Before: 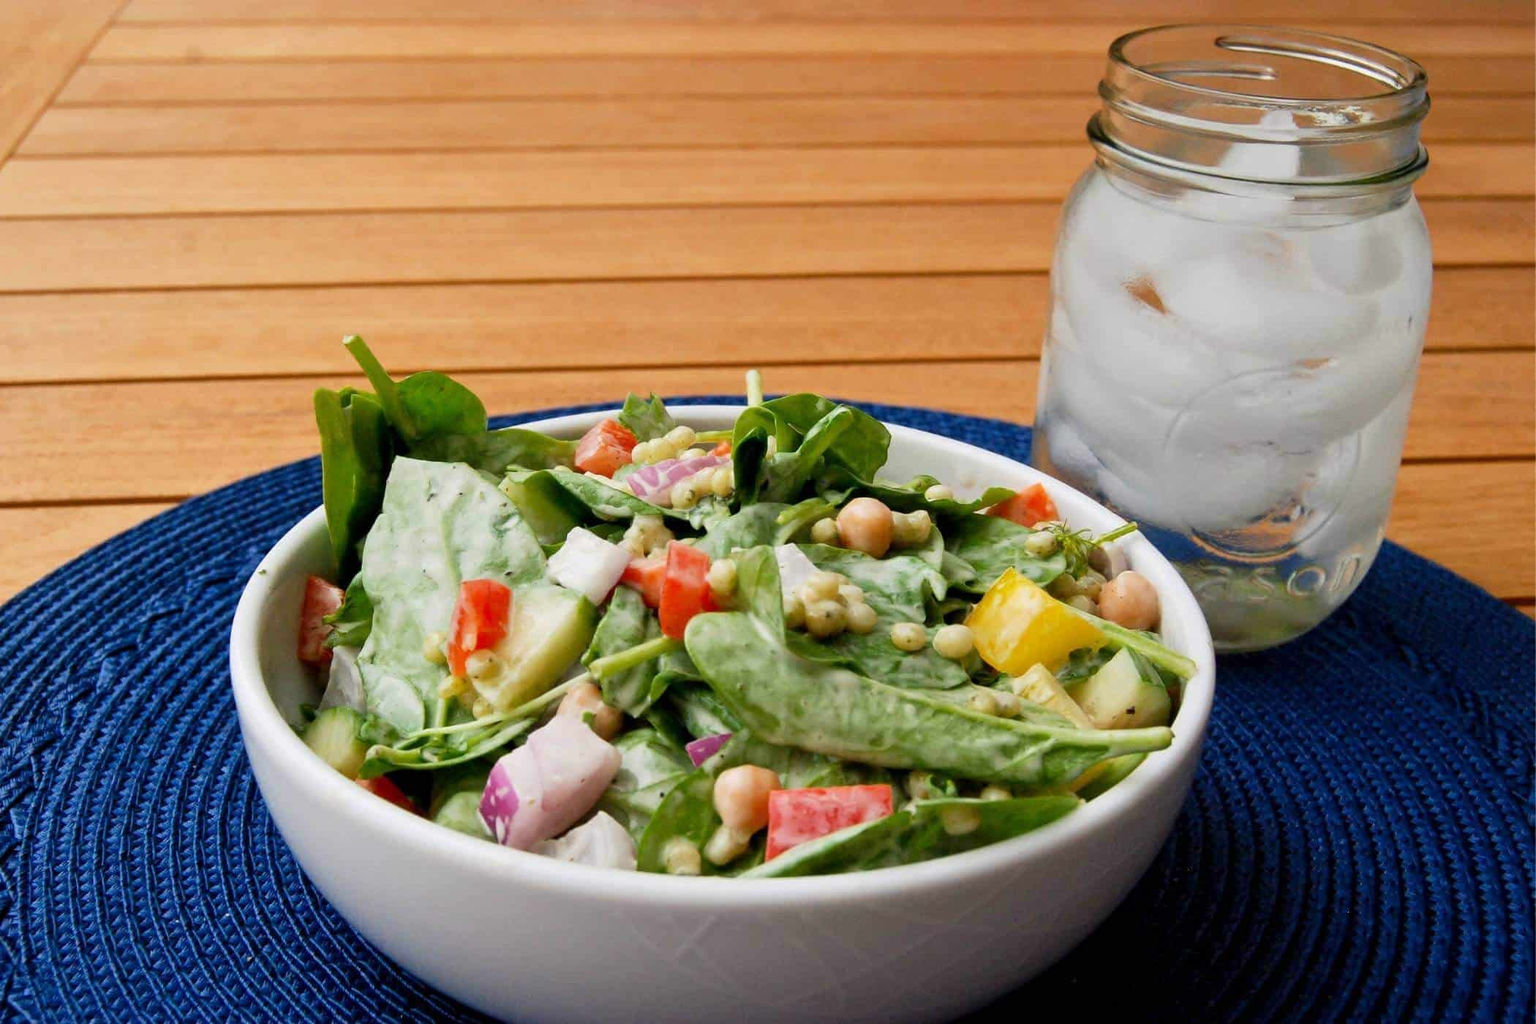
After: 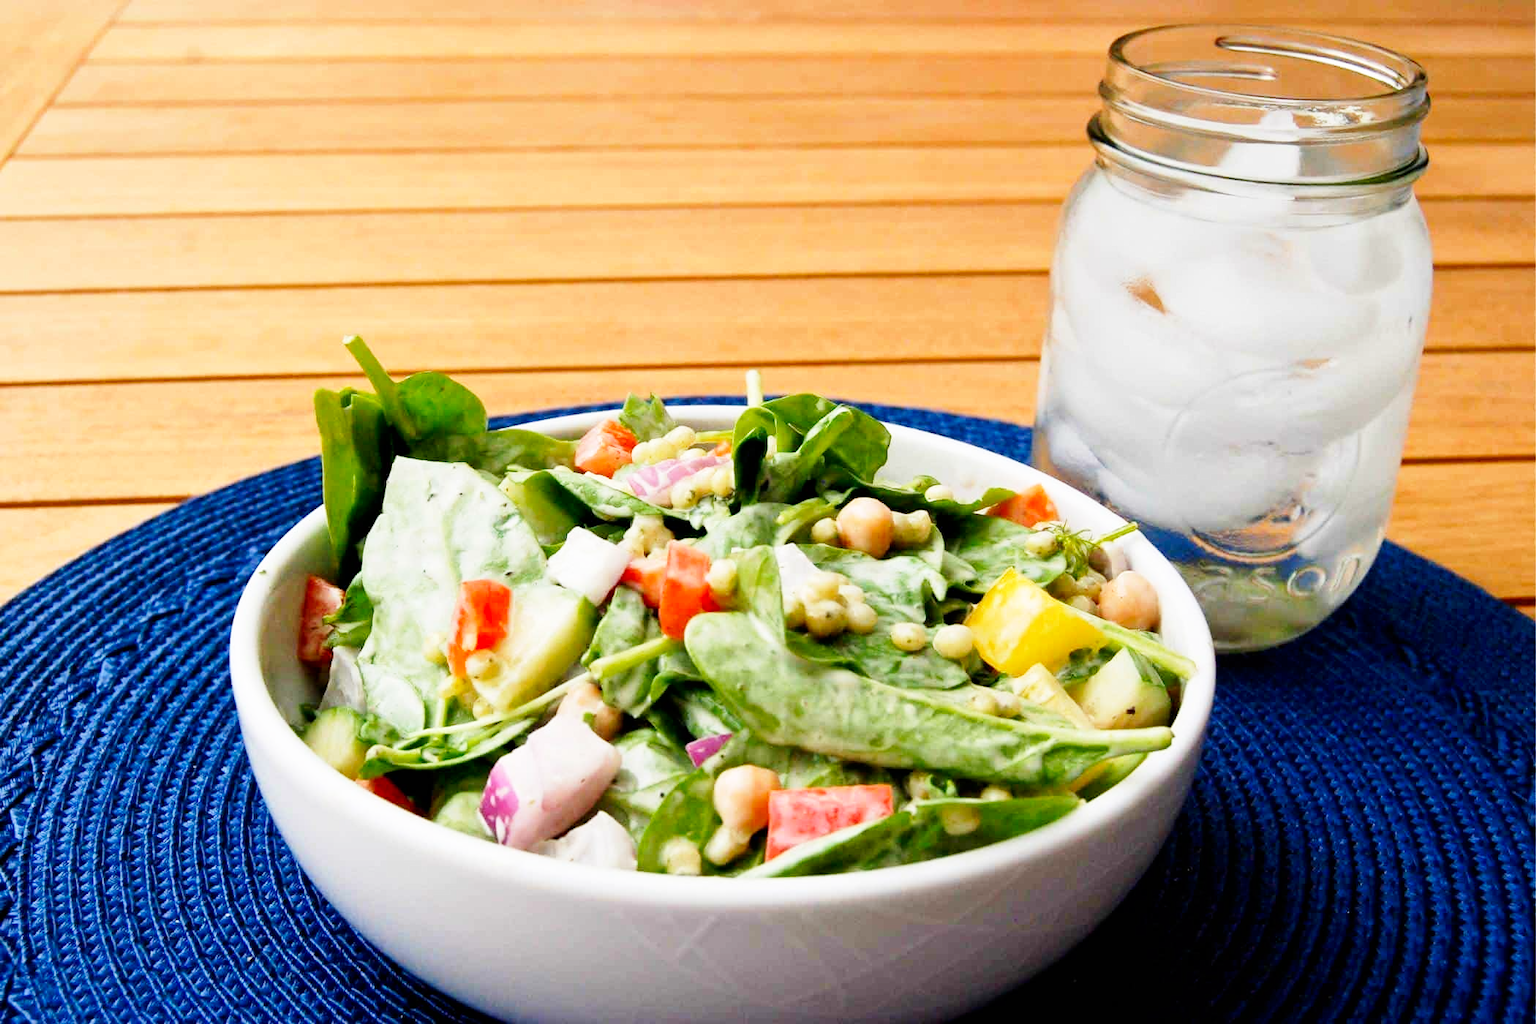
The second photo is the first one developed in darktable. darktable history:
base curve: curves: ch0 [(0, 0) (0.005, 0.002) (0.15, 0.3) (0.4, 0.7) (0.75, 0.95) (1, 1)], preserve colors none
